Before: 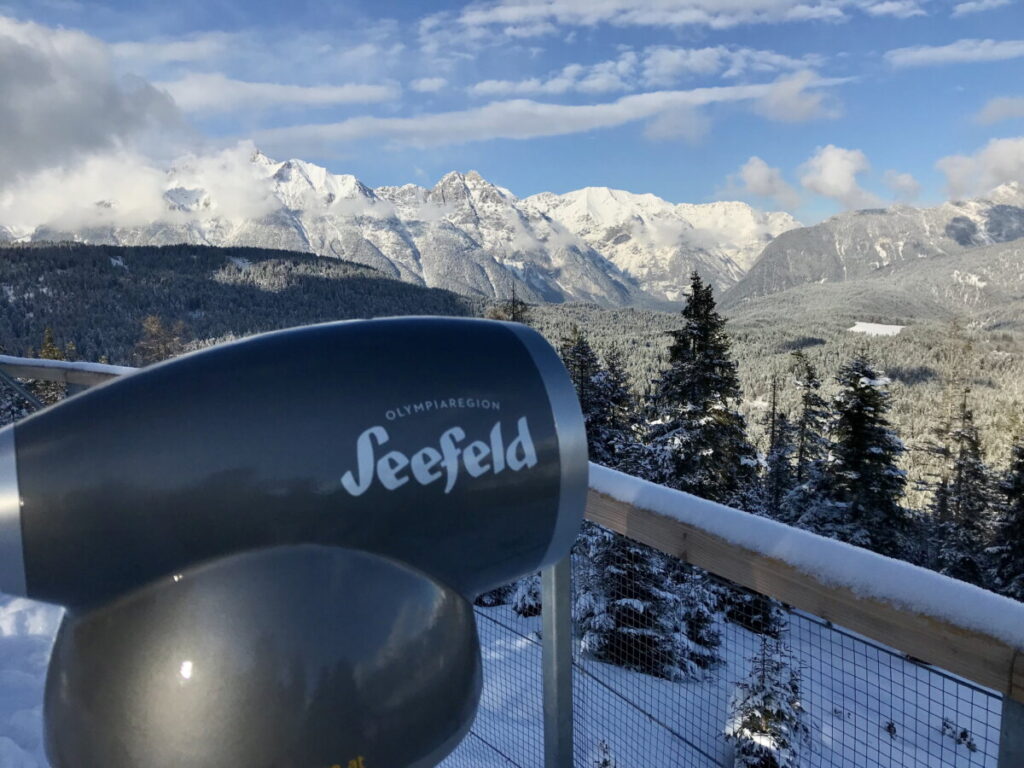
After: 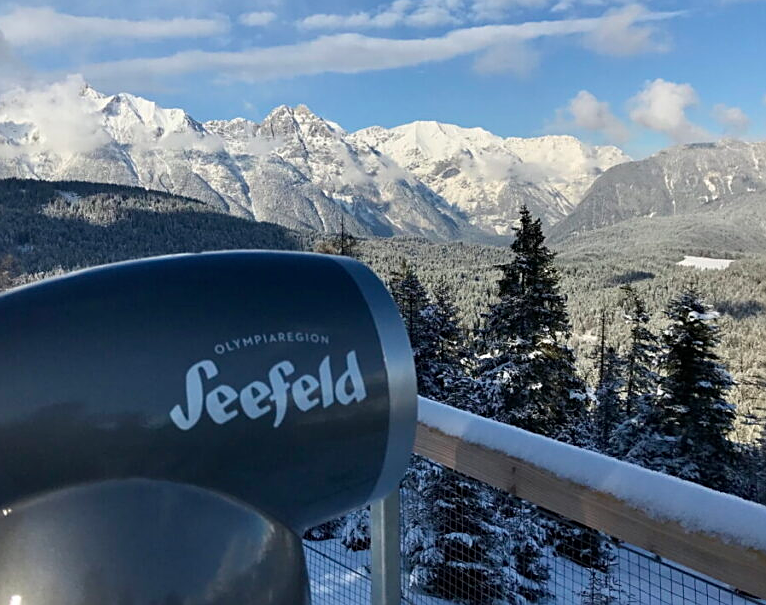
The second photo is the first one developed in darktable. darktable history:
crop: left 16.768%, top 8.653%, right 8.362%, bottom 12.485%
sharpen: on, module defaults
